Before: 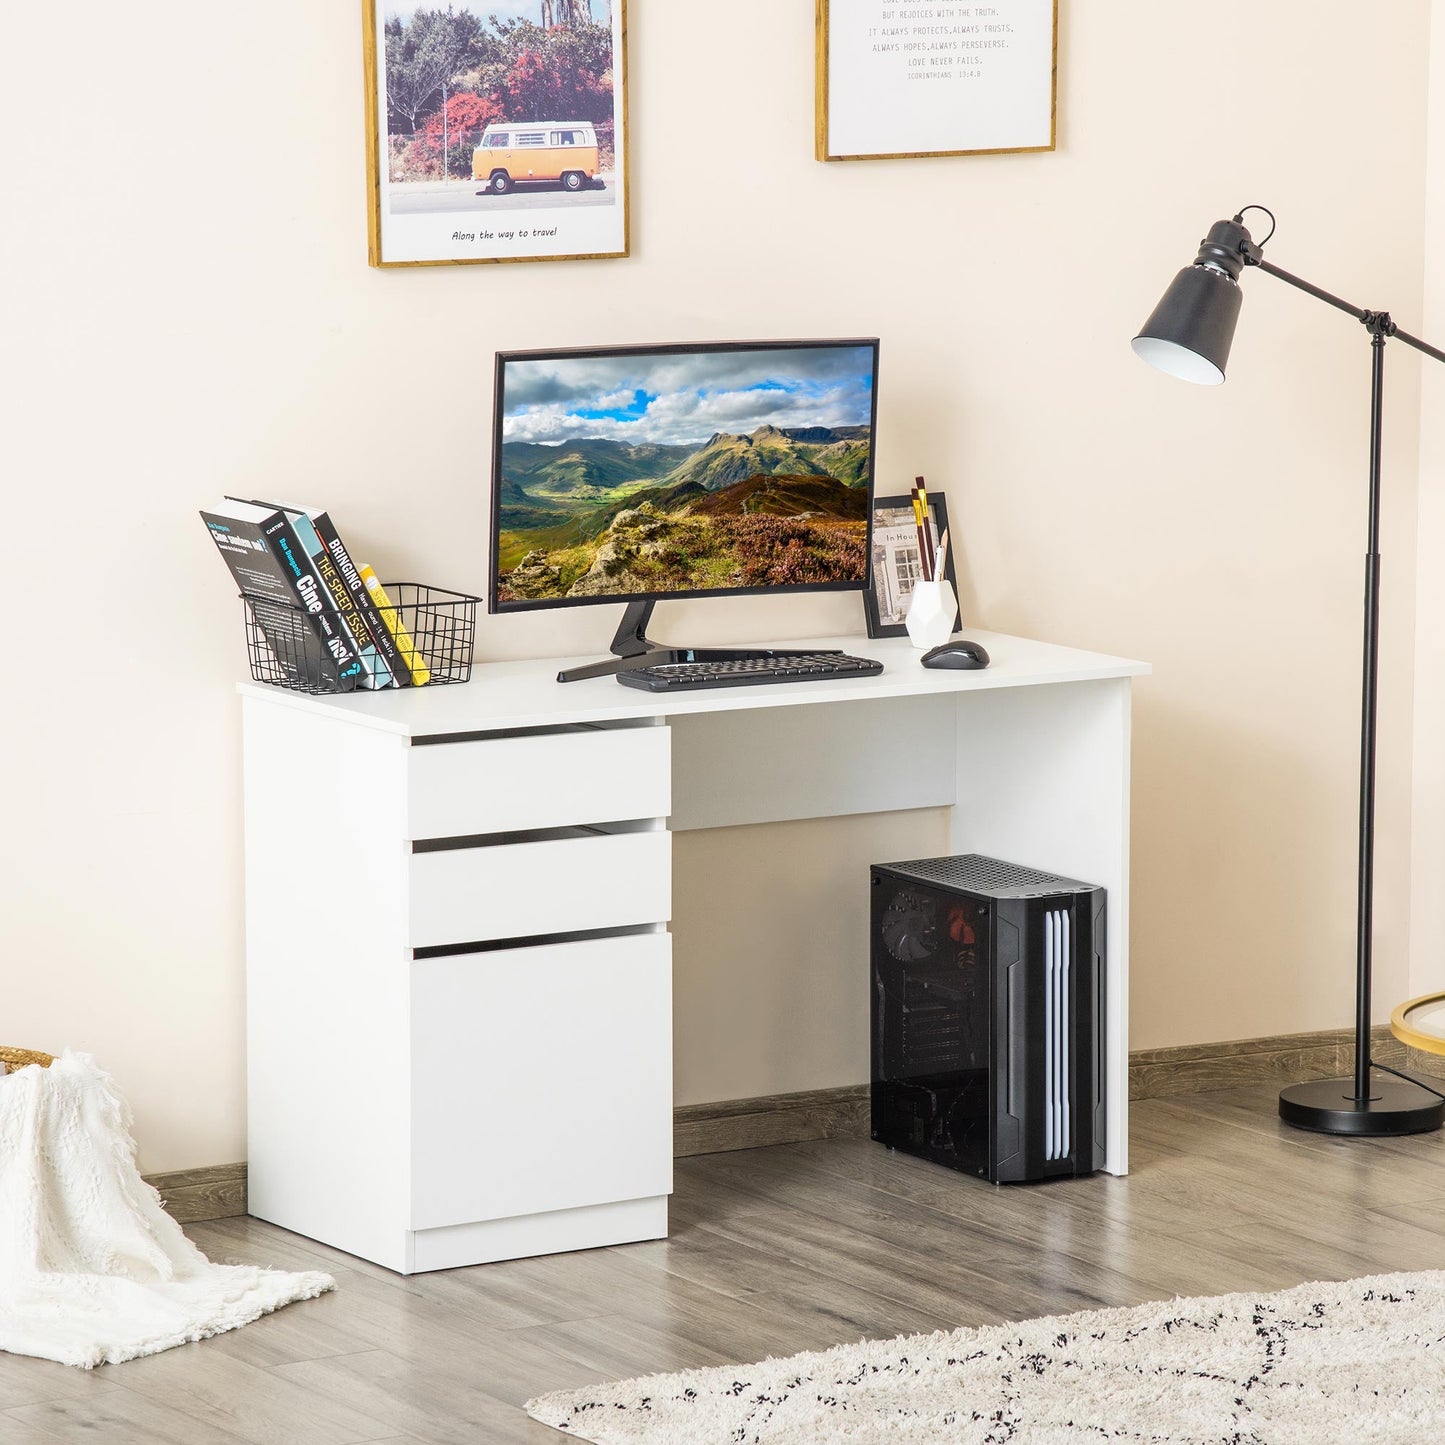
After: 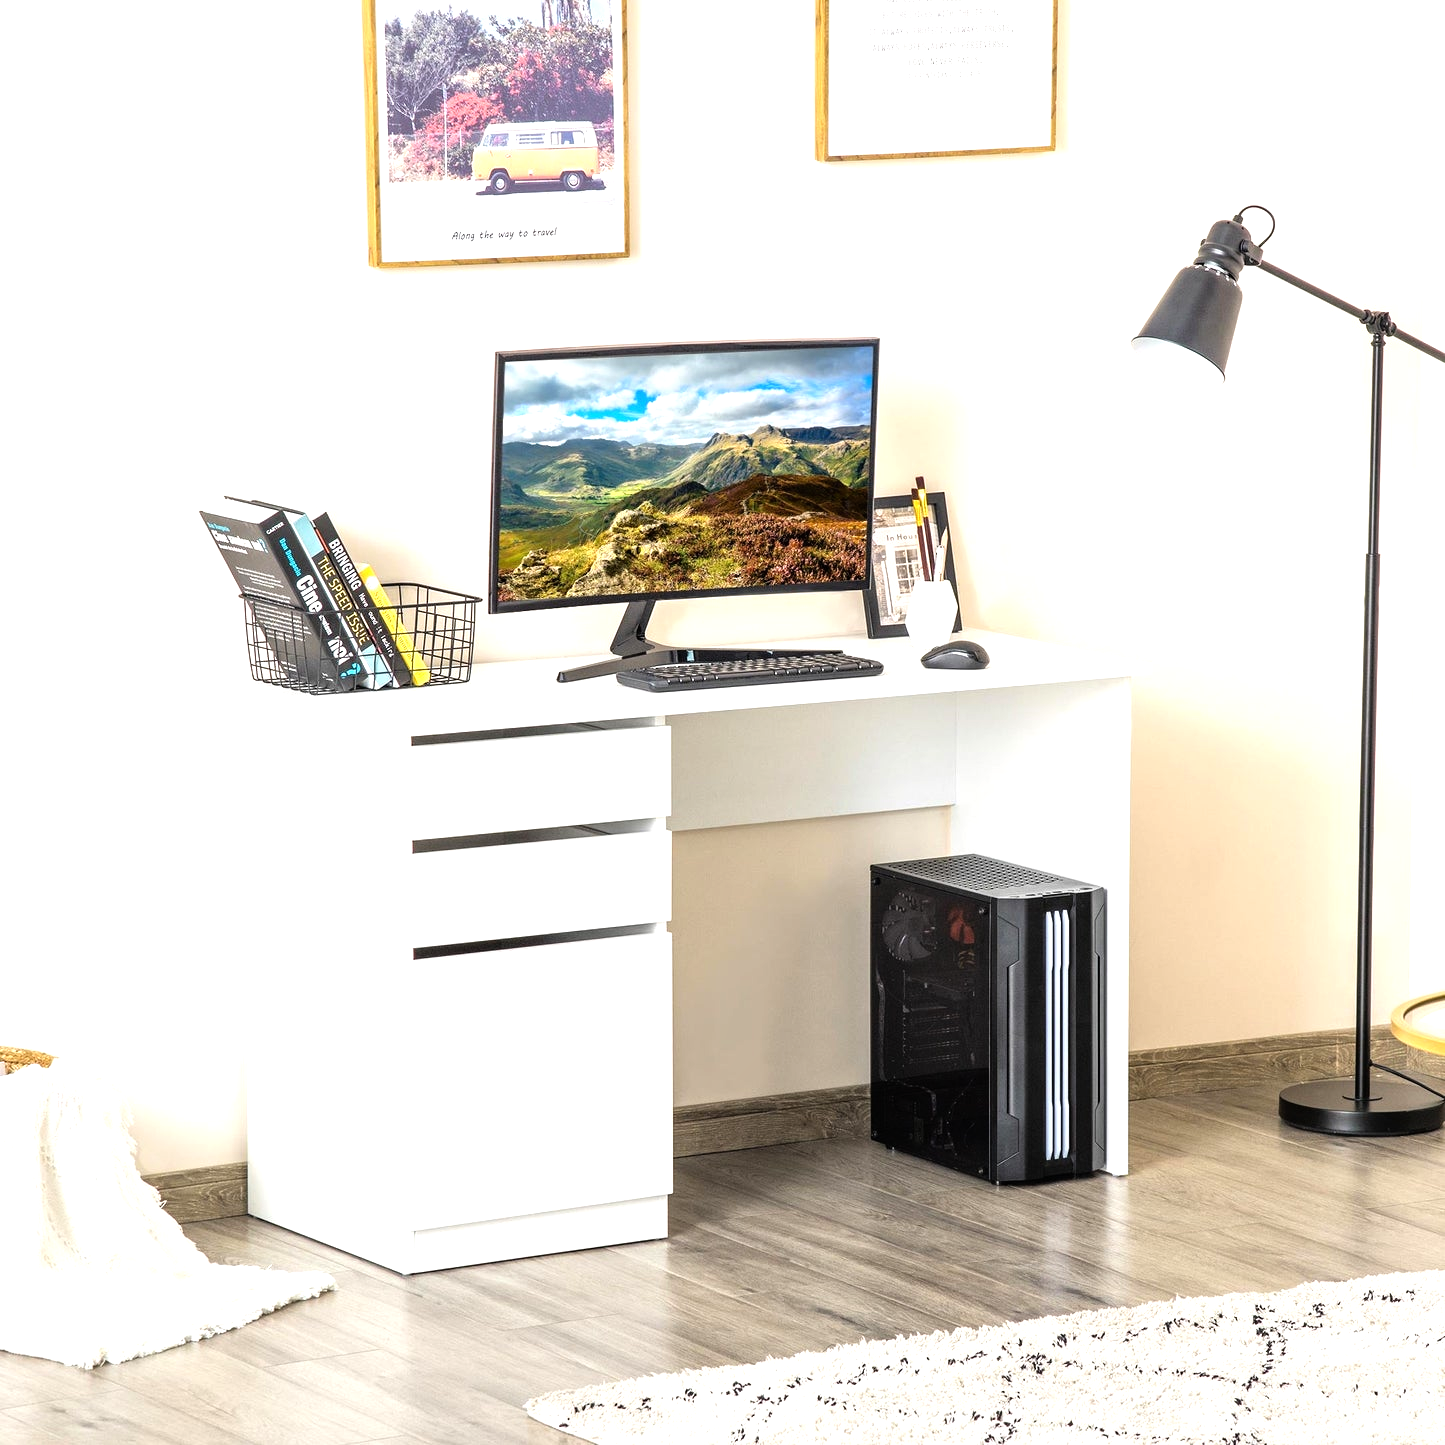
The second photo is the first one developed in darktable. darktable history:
tone equalizer: -8 EV -0.785 EV, -7 EV -0.712 EV, -6 EV -0.64 EV, -5 EV -0.419 EV, -3 EV 0.376 EV, -2 EV 0.6 EV, -1 EV 0.696 EV, +0 EV 0.723 EV
